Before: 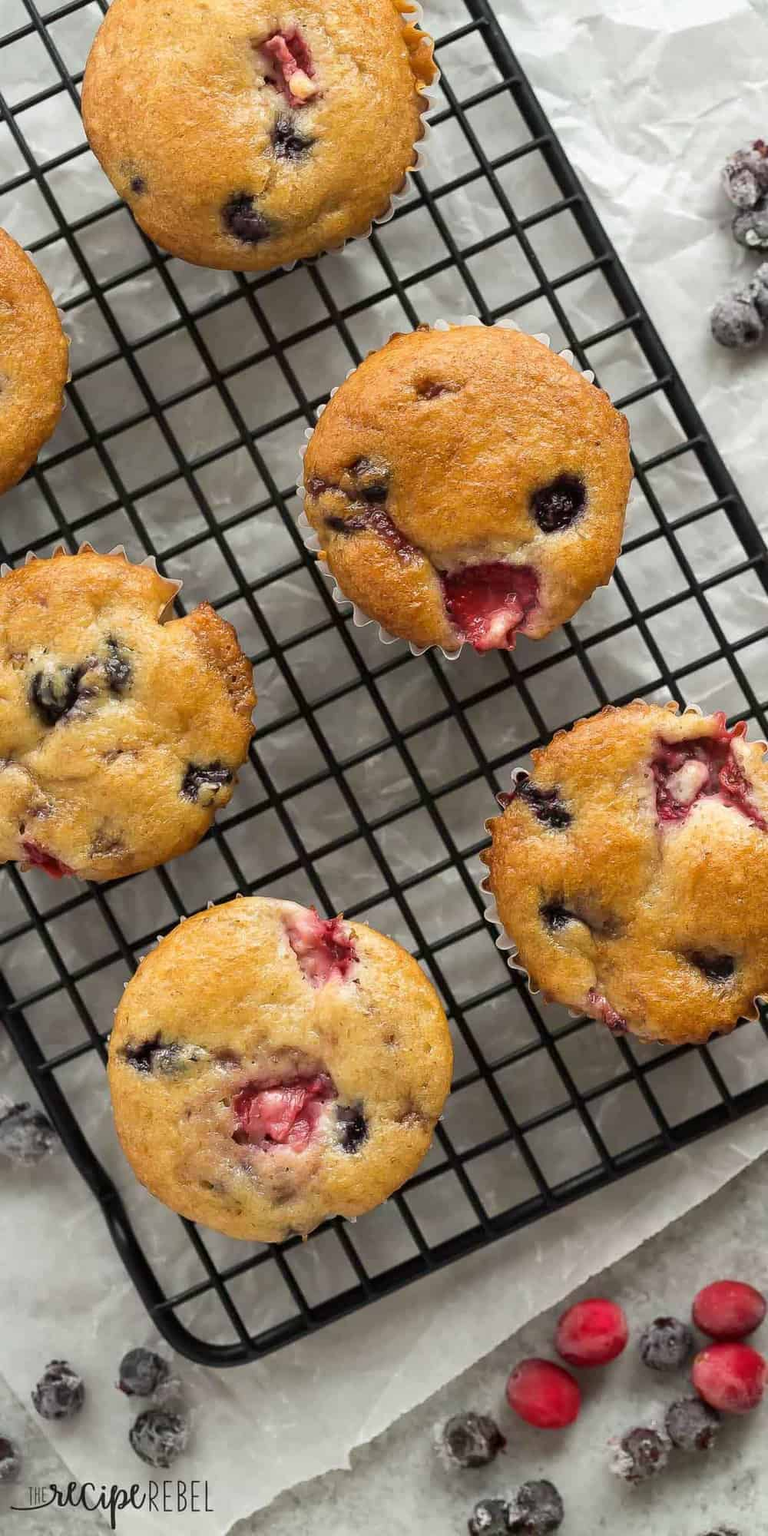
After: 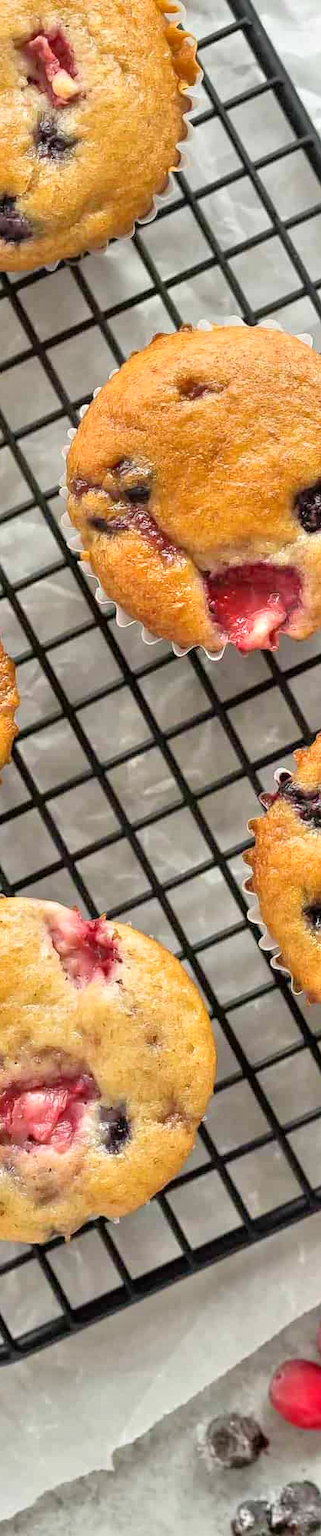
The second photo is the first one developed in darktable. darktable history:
tone equalizer: -7 EV 0.153 EV, -6 EV 0.636 EV, -5 EV 1.16 EV, -4 EV 1.3 EV, -3 EV 1.17 EV, -2 EV 0.6 EV, -1 EV 0.157 EV, mask exposure compensation -0.511 EV
shadows and highlights: shadows 32, highlights -31.32, soften with gaussian
contrast brightness saturation: contrast 0.1, brightness 0.021, saturation 0.023
exposure: exposure -0.012 EV, compensate highlight preservation false
crop: left 30.931%, right 27.207%
